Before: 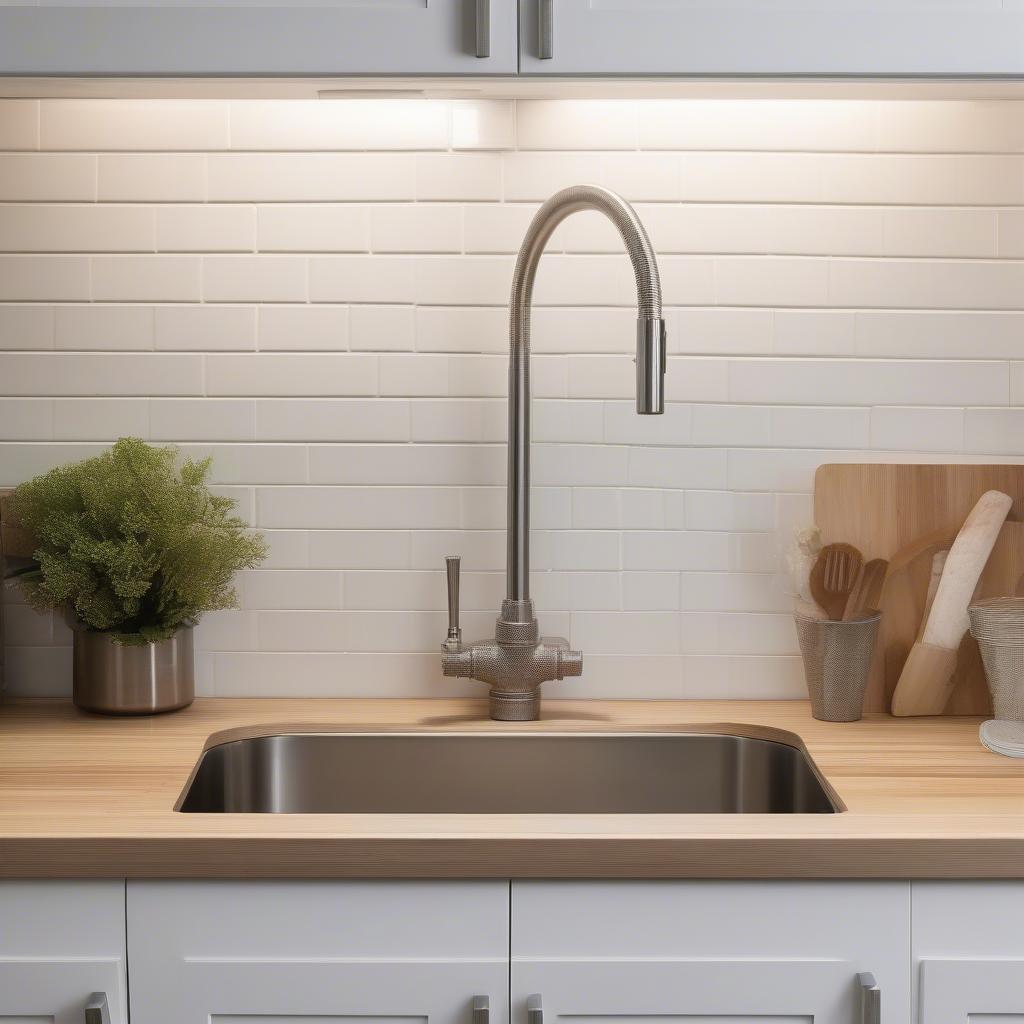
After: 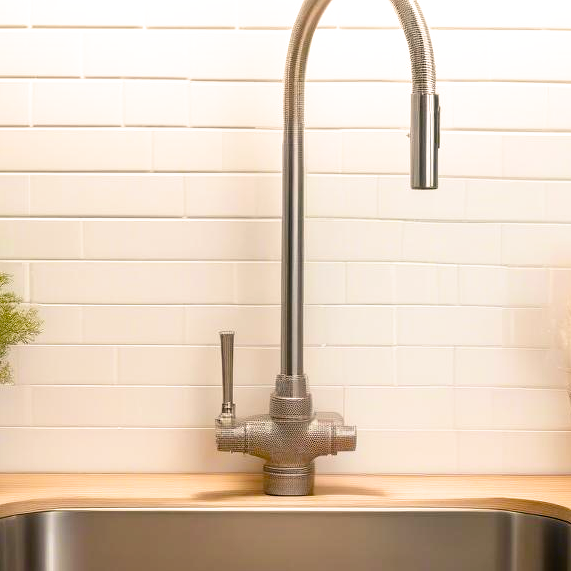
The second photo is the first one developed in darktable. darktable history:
crop and rotate: left 22.13%, top 22.054%, right 22.026%, bottom 22.102%
color balance rgb: shadows lift › chroma 3%, shadows lift › hue 240.84°, highlights gain › chroma 3%, highlights gain › hue 73.2°, global offset › luminance -0.5%, perceptual saturation grading › global saturation 20%, perceptual saturation grading › highlights -25%, perceptual saturation grading › shadows 50%, global vibrance 25.26%
filmic rgb: black relative exposure -12.8 EV, white relative exposure 2.8 EV, threshold 3 EV, target black luminance 0%, hardness 8.54, latitude 70.41%, contrast 1.133, shadows ↔ highlights balance -0.395%, color science v4 (2020), enable highlight reconstruction true
exposure: exposure 0.766 EV, compensate highlight preservation false
